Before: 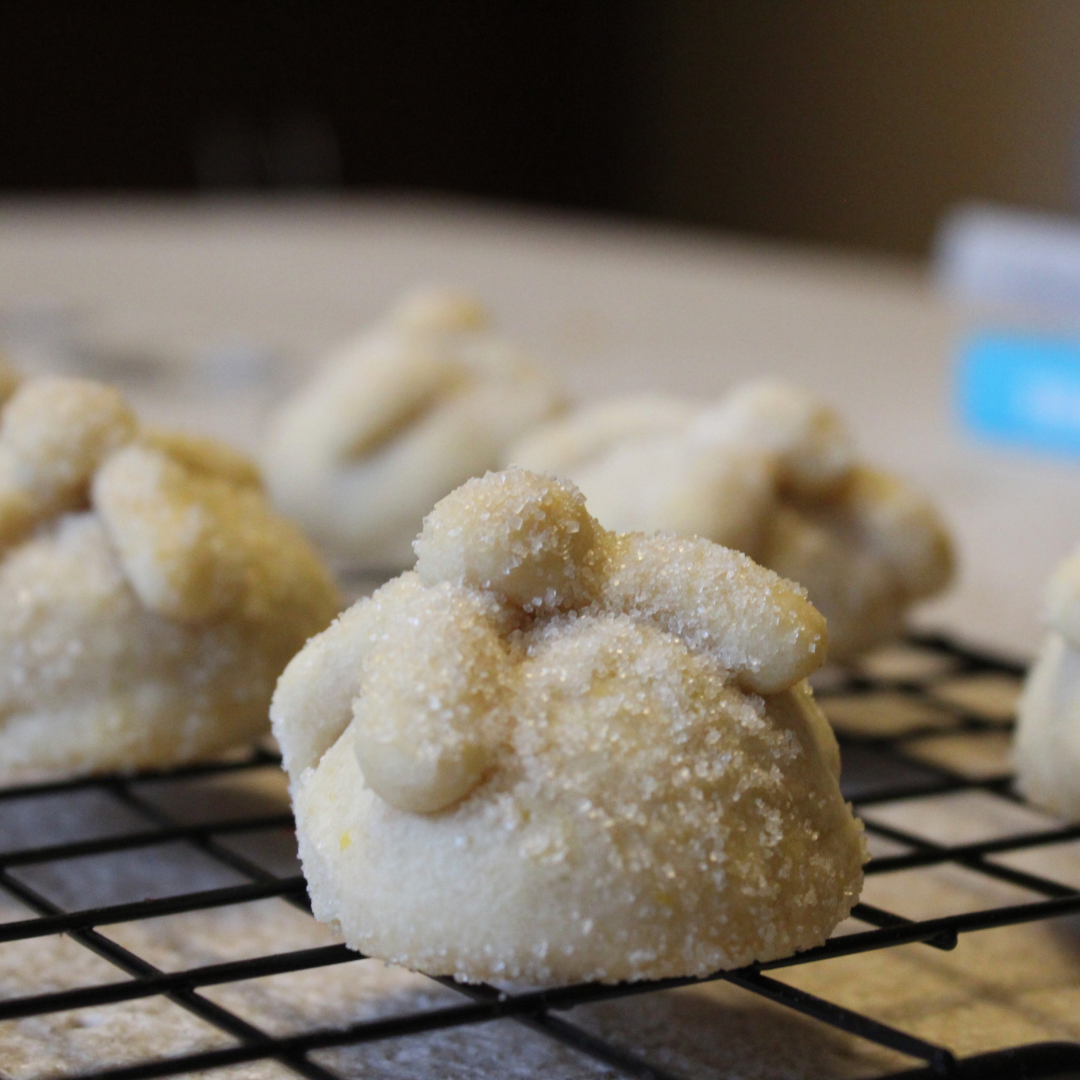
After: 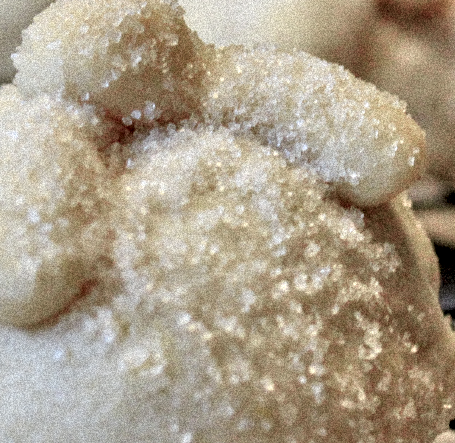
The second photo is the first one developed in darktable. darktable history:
tone curve: curves: ch0 [(0, 0.009) (0.105, 0.054) (0.195, 0.132) (0.289, 0.278) (0.384, 0.391) (0.513, 0.53) (0.66, 0.667) (0.895, 0.863) (1, 0.919)]; ch1 [(0, 0) (0.161, 0.092) (0.35, 0.33) (0.403, 0.395) (0.456, 0.469) (0.502, 0.499) (0.519, 0.514) (0.576, 0.584) (0.642, 0.658) (0.701, 0.742) (1, 0.942)]; ch2 [(0, 0) (0.371, 0.362) (0.437, 0.437) (0.501, 0.5) (0.53, 0.528) (0.569, 0.564) (0.619, 0.58) (0.883, 0.752) (1, 0.929)], color space Lab, independent channels, preserve colors none
crop: left 37.221%, top 45.169%, right 20.63%, bottom 13.777%
local contrast: highlights 12%, shadows 38%, detail 183%, midtone range 0.471
rgb curve: curves: ch0 [(0, 0) (0.136, 0.078) (0.262, 0.245) (0.414, 0.42) (1, 1)], compensate middle gray true, preserve colors basic power
exposure: compensate highlight preservation false
grain: coarseness 46.9 ISO, strength 50.21%, mid-tones bias 0%
tone equalizer: -7 EV 0.15 EV, -6 EV 0.6 EV, -5 EV 1.15 EV, -4 EV 1.33 EV, -3 EV 1.15 EV, -2 EV 0.6 EV, -1 EV 0.15 EV, mask exposure compensation -0.5 EV
